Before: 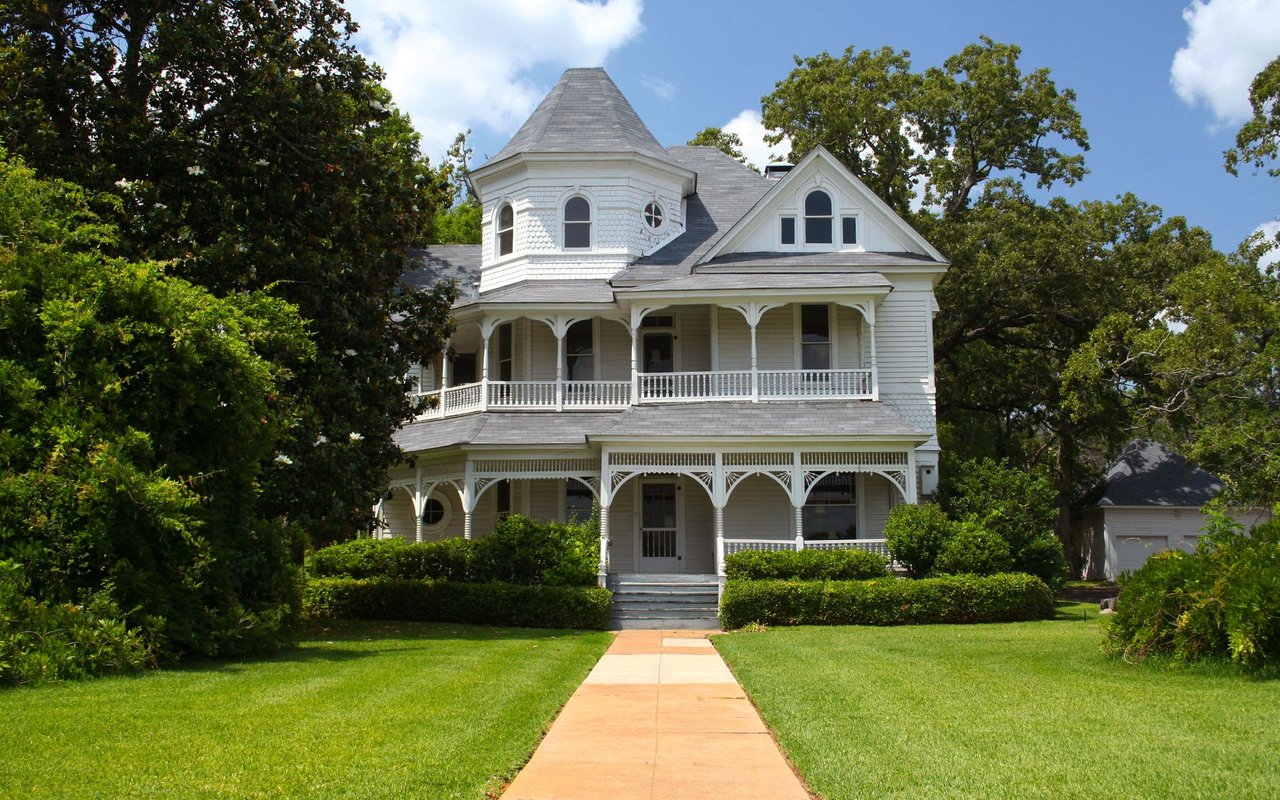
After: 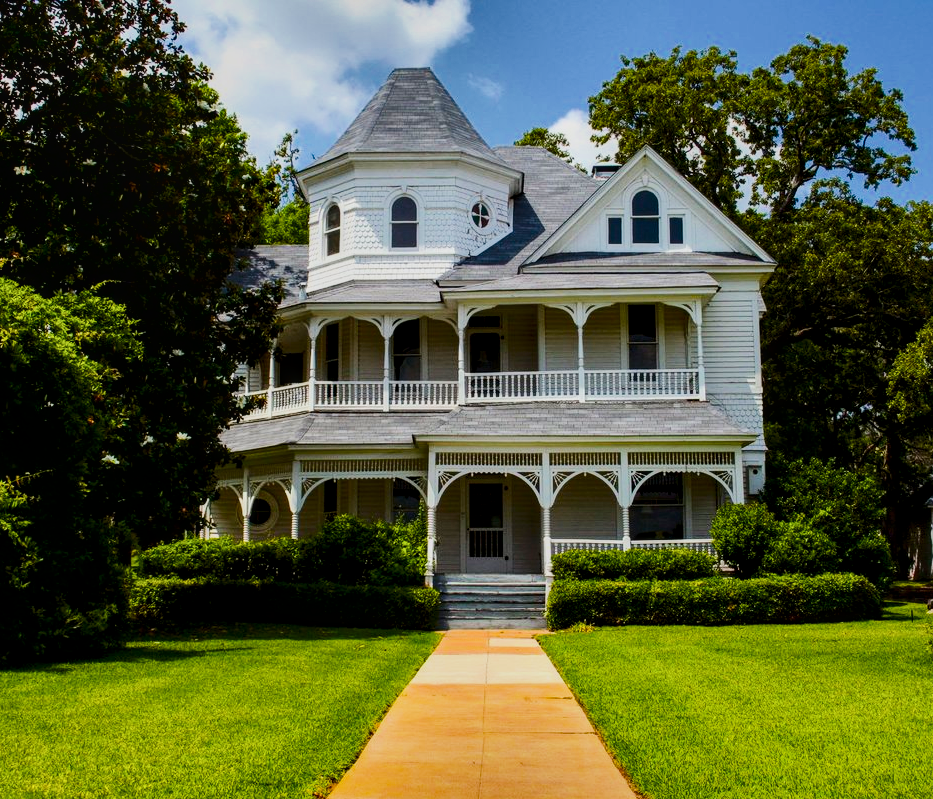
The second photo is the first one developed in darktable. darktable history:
local contrast: on, module defaults
tone curve: curves: ch0 [(0, 0) (0.003, 0) (0.011, 0) (0.025, 0) (0.044, 0.006) (0.069, 0.024) (0.1, 0.038) (0.136, 0.052) (0.177, 0.08) (0.224, 0.112) (0.277, 0.145) (0.335, 0.206) (0.399, 0.284) (0.468, 0.372) (0.543, 0.477) (0.623, 0.593) (0.709, 0.717) (0.801, 0.815) (0.898, 0.92) (1, 1)], color space Lab, independent channels, preserve colors none
exposure: exposure 0.201 EV, compensate highlight preservation false
crop: left 13.566%, top 0%, right 13.481%
color balance rgb: perceptual saturation grading › global saturation 40.935%, global vibrance 31.363%
filmic rgb: black relative exposure -7.65 EV, white relative exposure 4.56 EV, hardness 3.61, contrast 1.052
shadows and highlights: shadows 20.86, highlights -81.22, soften with gaussian
contrast equalizer: y [[0.5 ×6], [0.5 ×6], [0.5, 0.5, 0.501, 0.545, 0.707, 0.863], [0 ×6], [0 ×6]]
